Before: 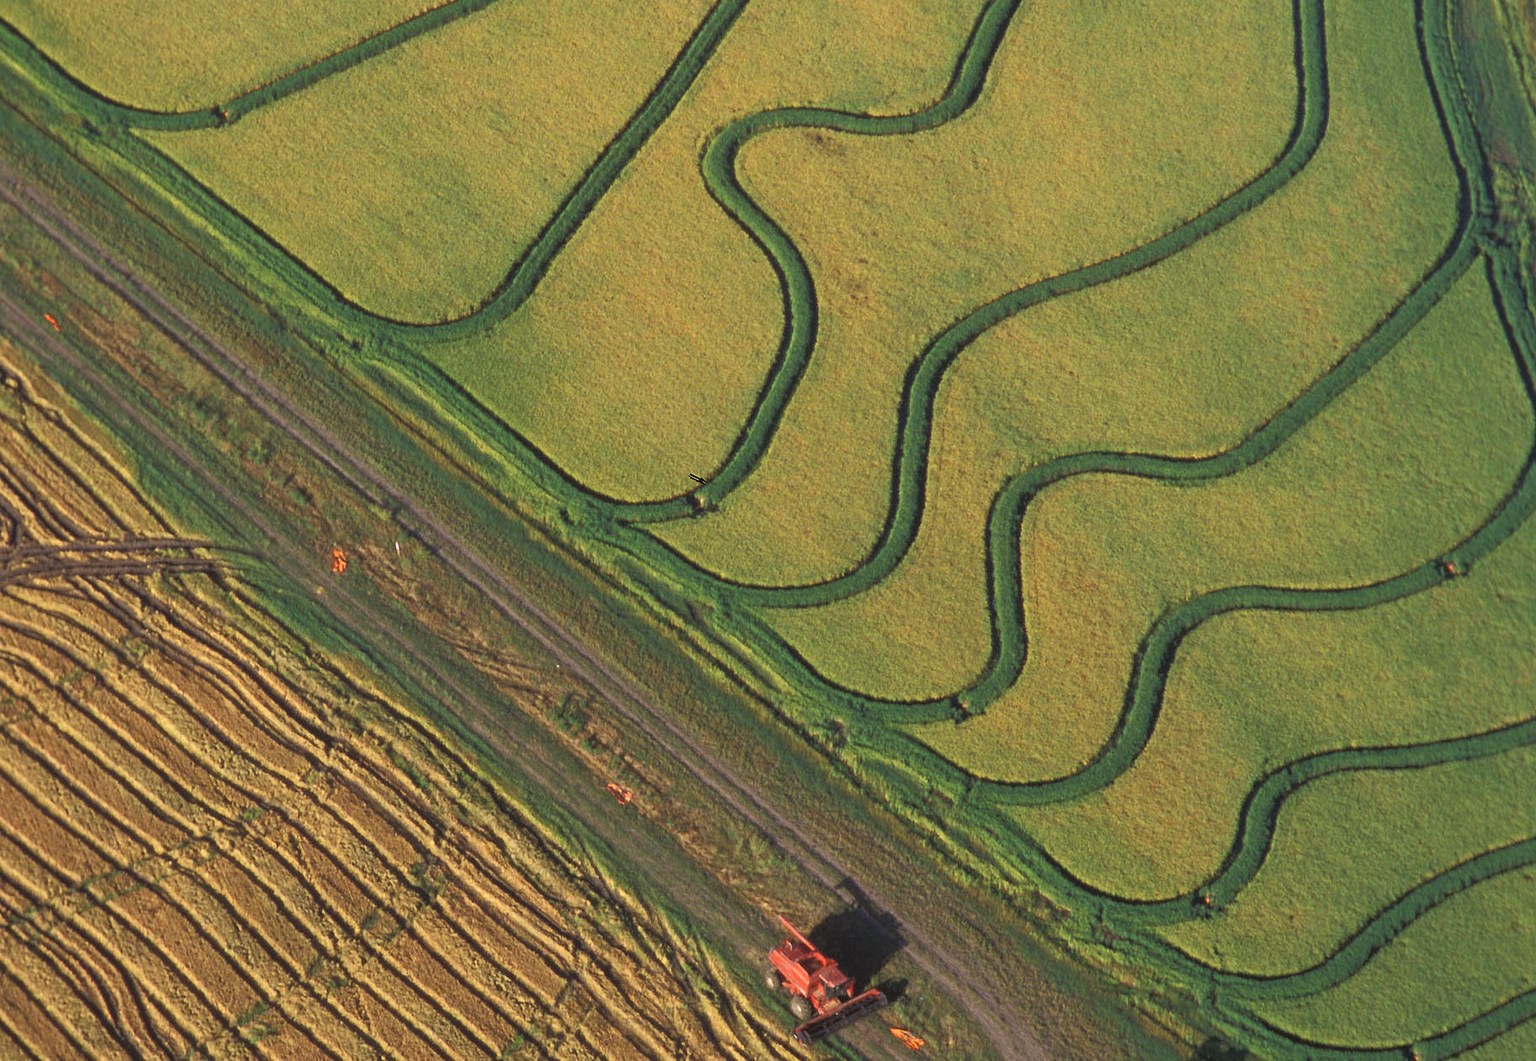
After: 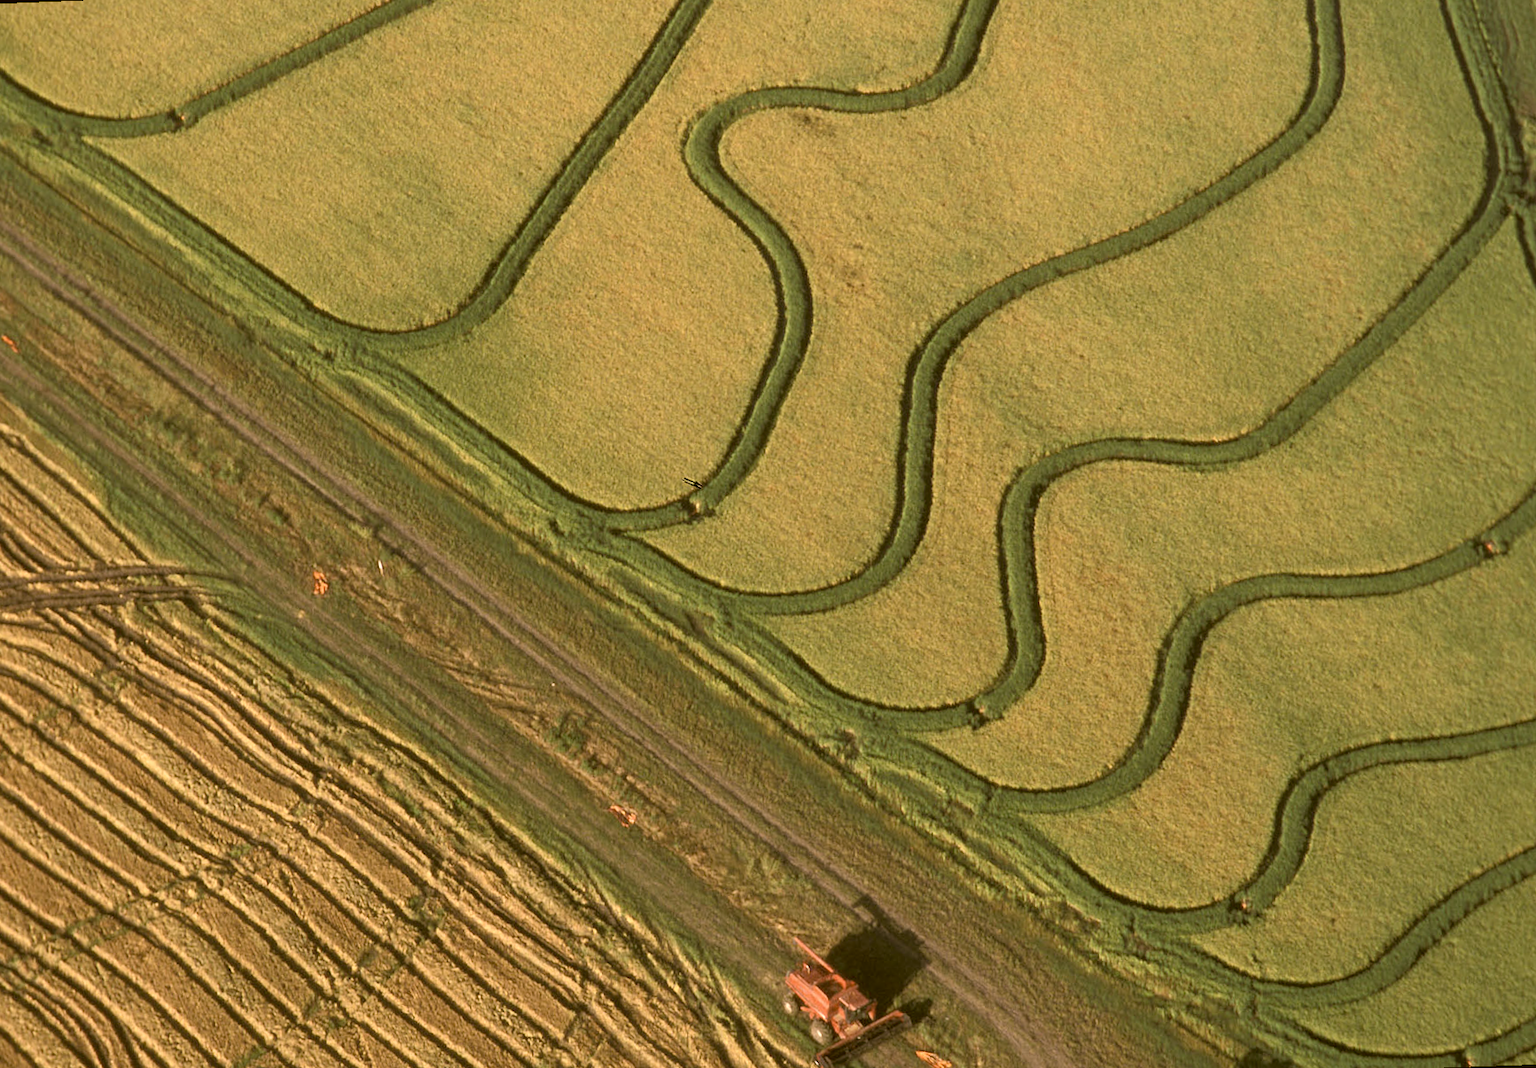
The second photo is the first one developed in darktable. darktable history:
color correction: highlights a* 8.98, highlights b* 15.09, shadows a* -0.49, shadows b* 26.52
rotate and perspective: rotation -2.12°, lens shift (vertical) 0.009, lens shift (horizontal) -0.008, automatic cropping original format, crop left 0.036, crop right 0.964, crop top 0.05, crop bottom 0.959
white balance: red 1.009, blue 1.027
contrast brightness saturation: contrast -0.05, saturation -0.41
exposure: black level correction 0.005, exposure 0.286 EV, compensate highlight preservation false
